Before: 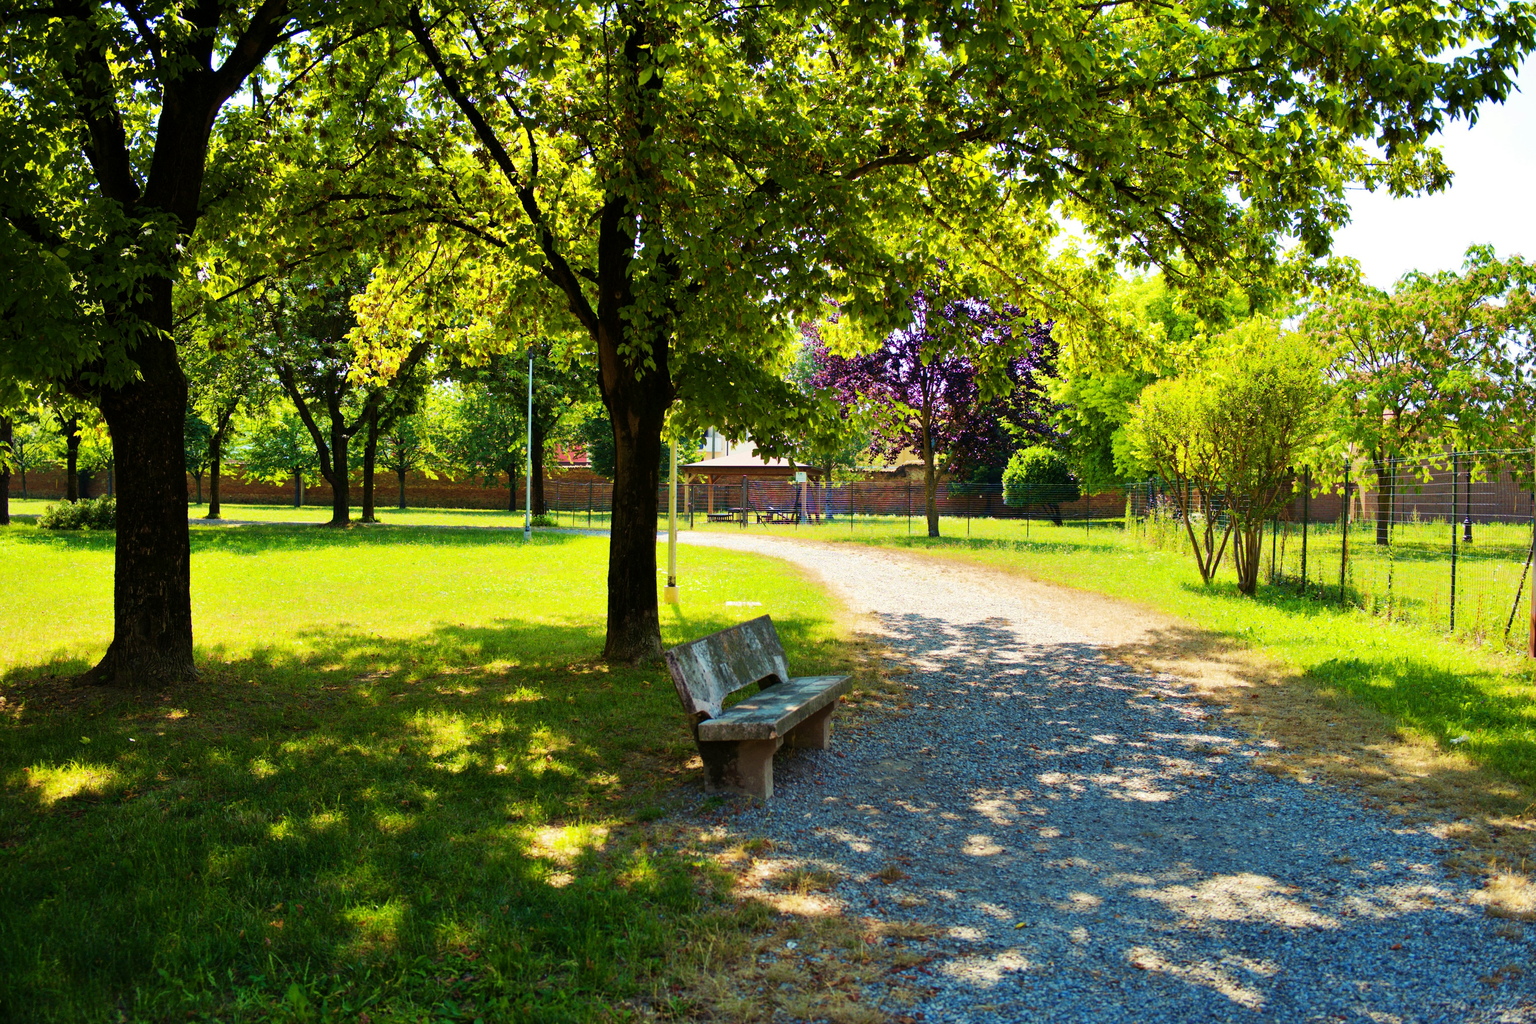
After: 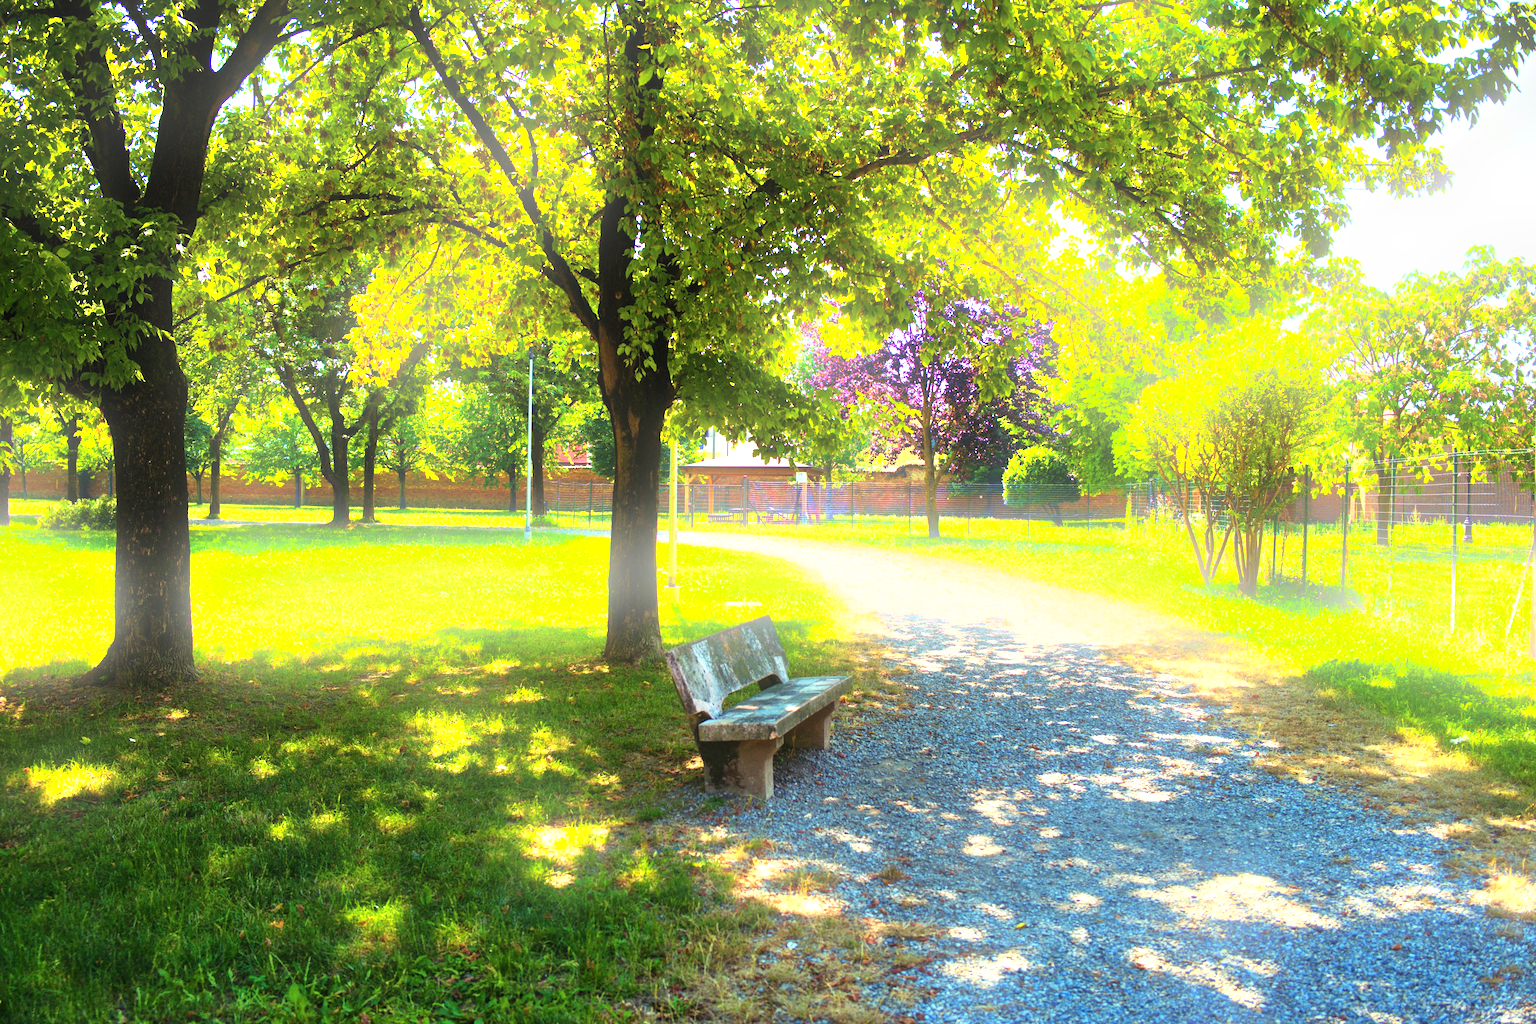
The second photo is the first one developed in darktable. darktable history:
shadows and highlights: highlights color adjustment 0%, soften with gaussian
exposure: black level correction 0, exposure 1.1 EV, compensate highlight preservation false
bloom: on, module defaults
